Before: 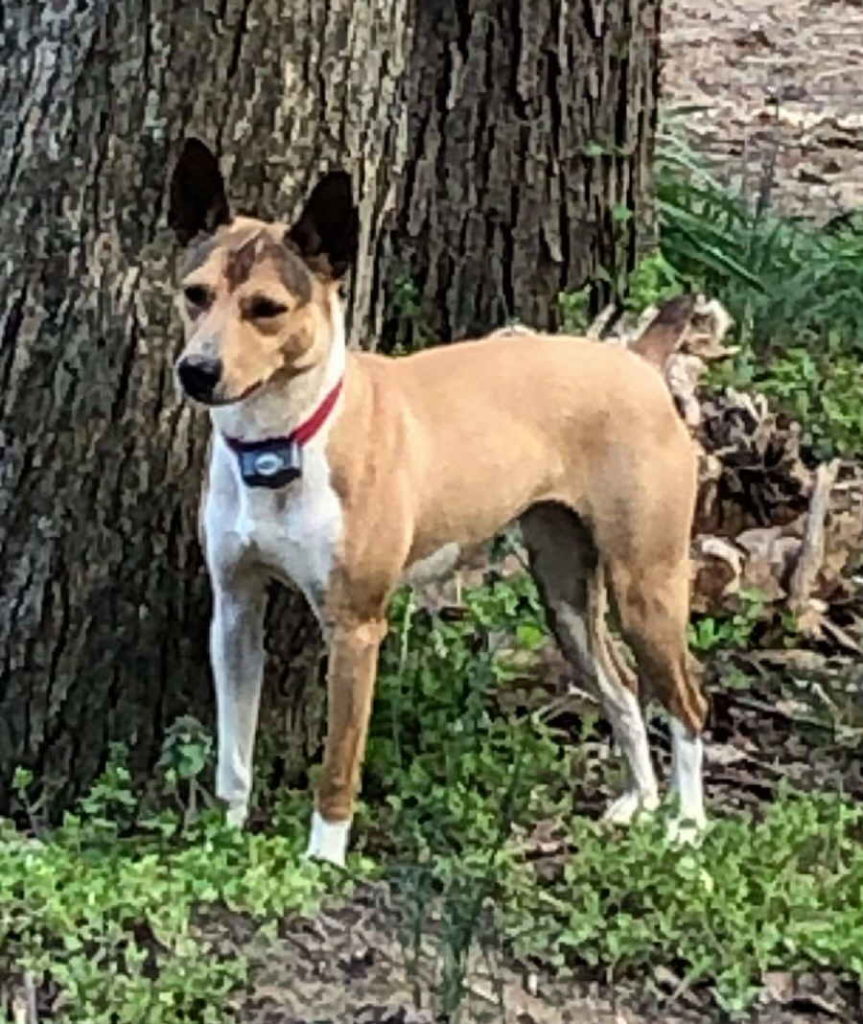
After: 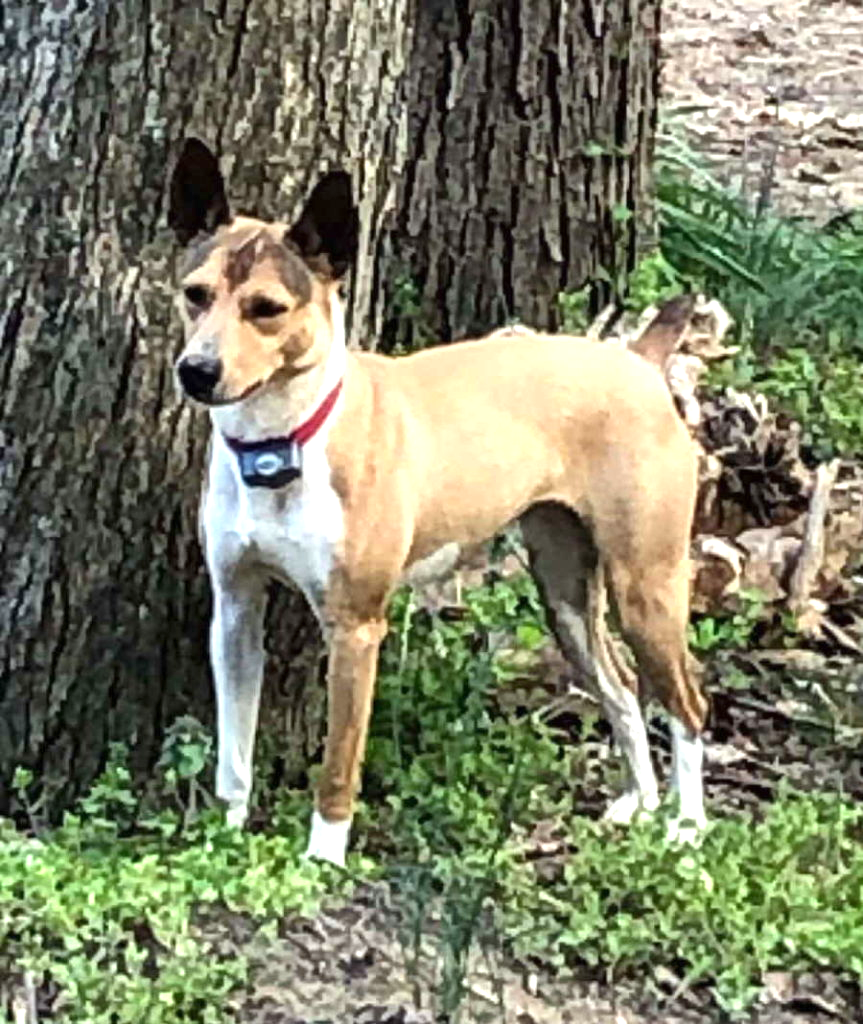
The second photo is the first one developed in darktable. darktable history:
exposure: black level correction 0, exposure 0.7 EV, compensate exposure bias true, compensate highlight preservation false
white balance: red 0.978, blue 0.999
